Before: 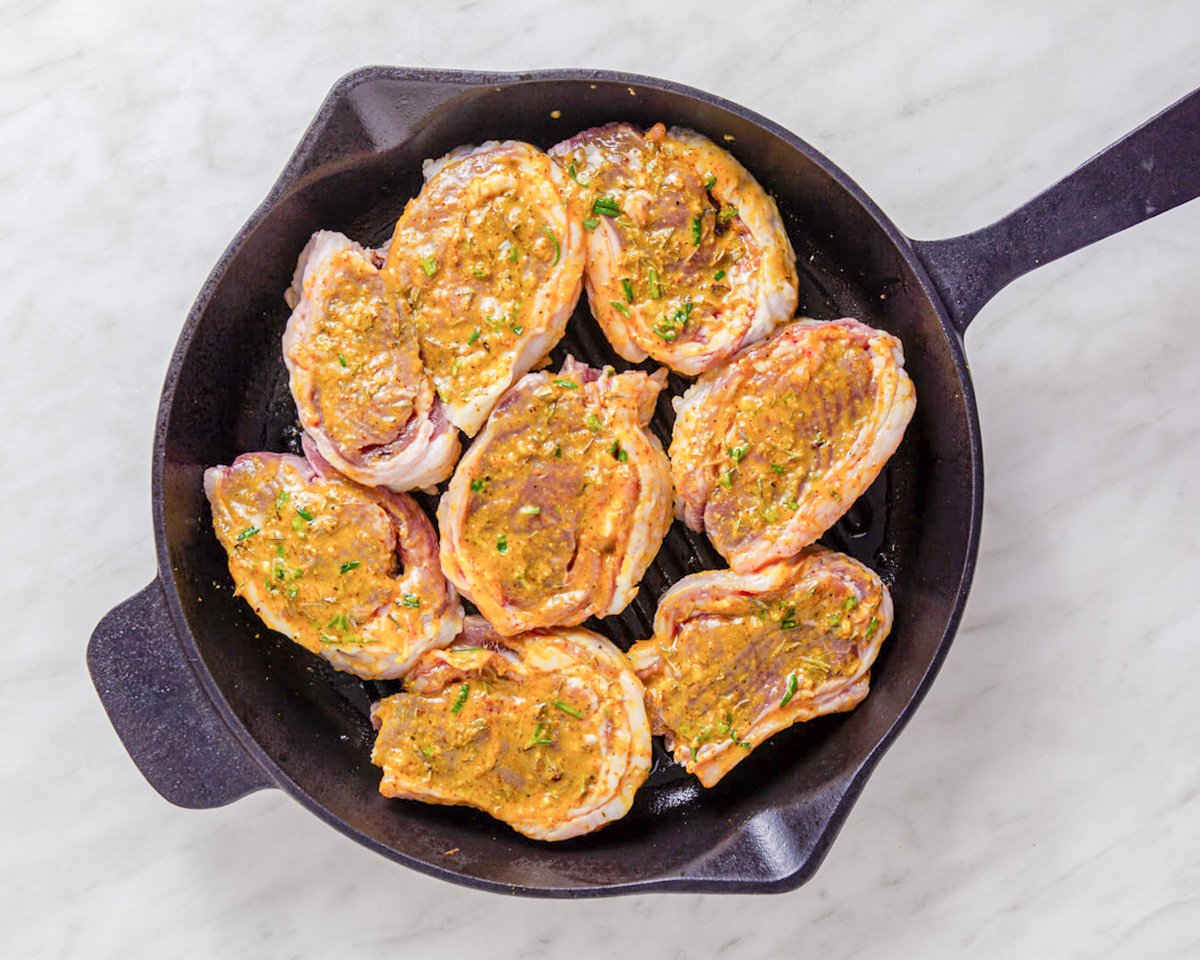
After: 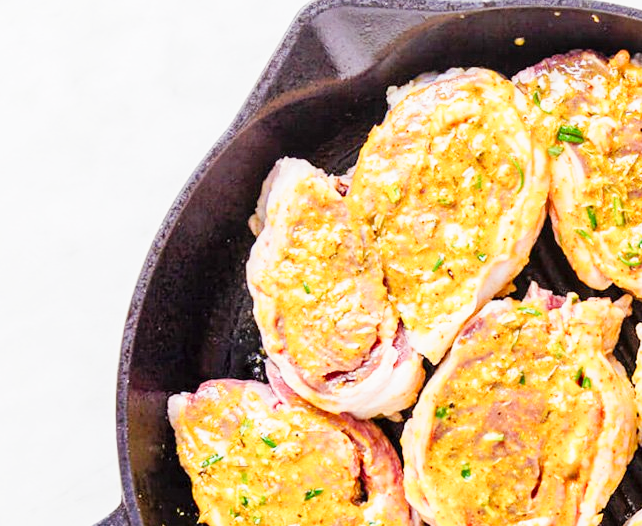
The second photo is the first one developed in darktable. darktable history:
tone curve: curves: ch0 [(0, 0) (0.093, 0.104) (0.226, 0.291) (0.327, 0.431) (0.471, 0.648) (0.759, 0.926) (1, 1)], preserve colors none
crop and rotate: left 3.062%, top 7.648%, right 43.436%, bottom 37.526%
